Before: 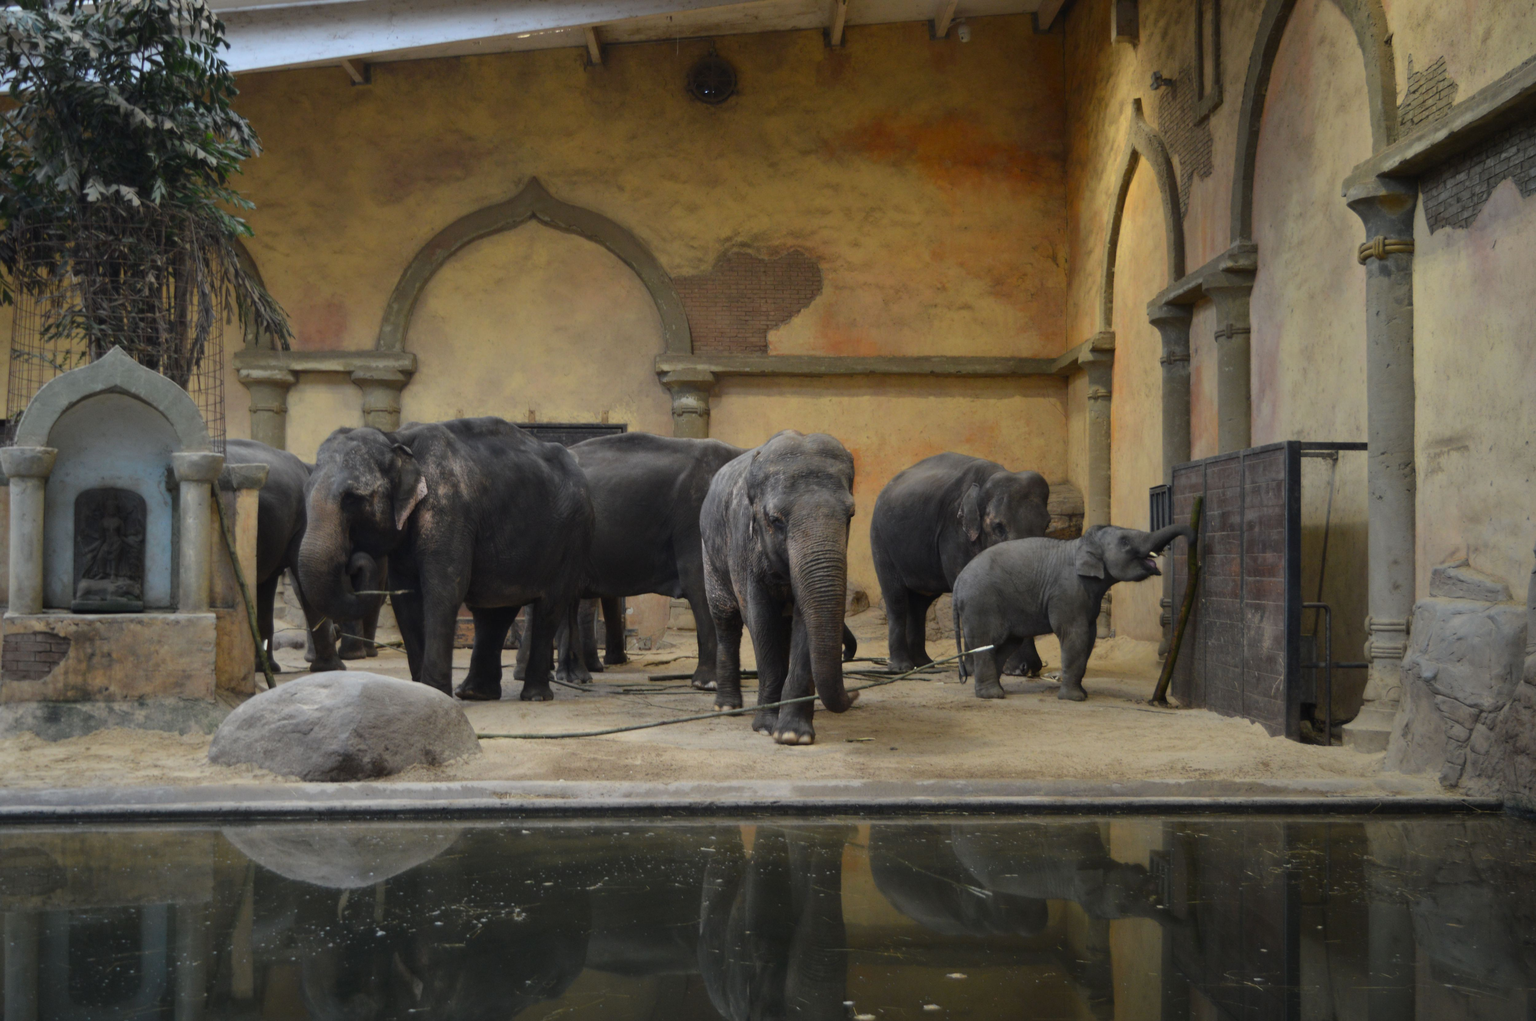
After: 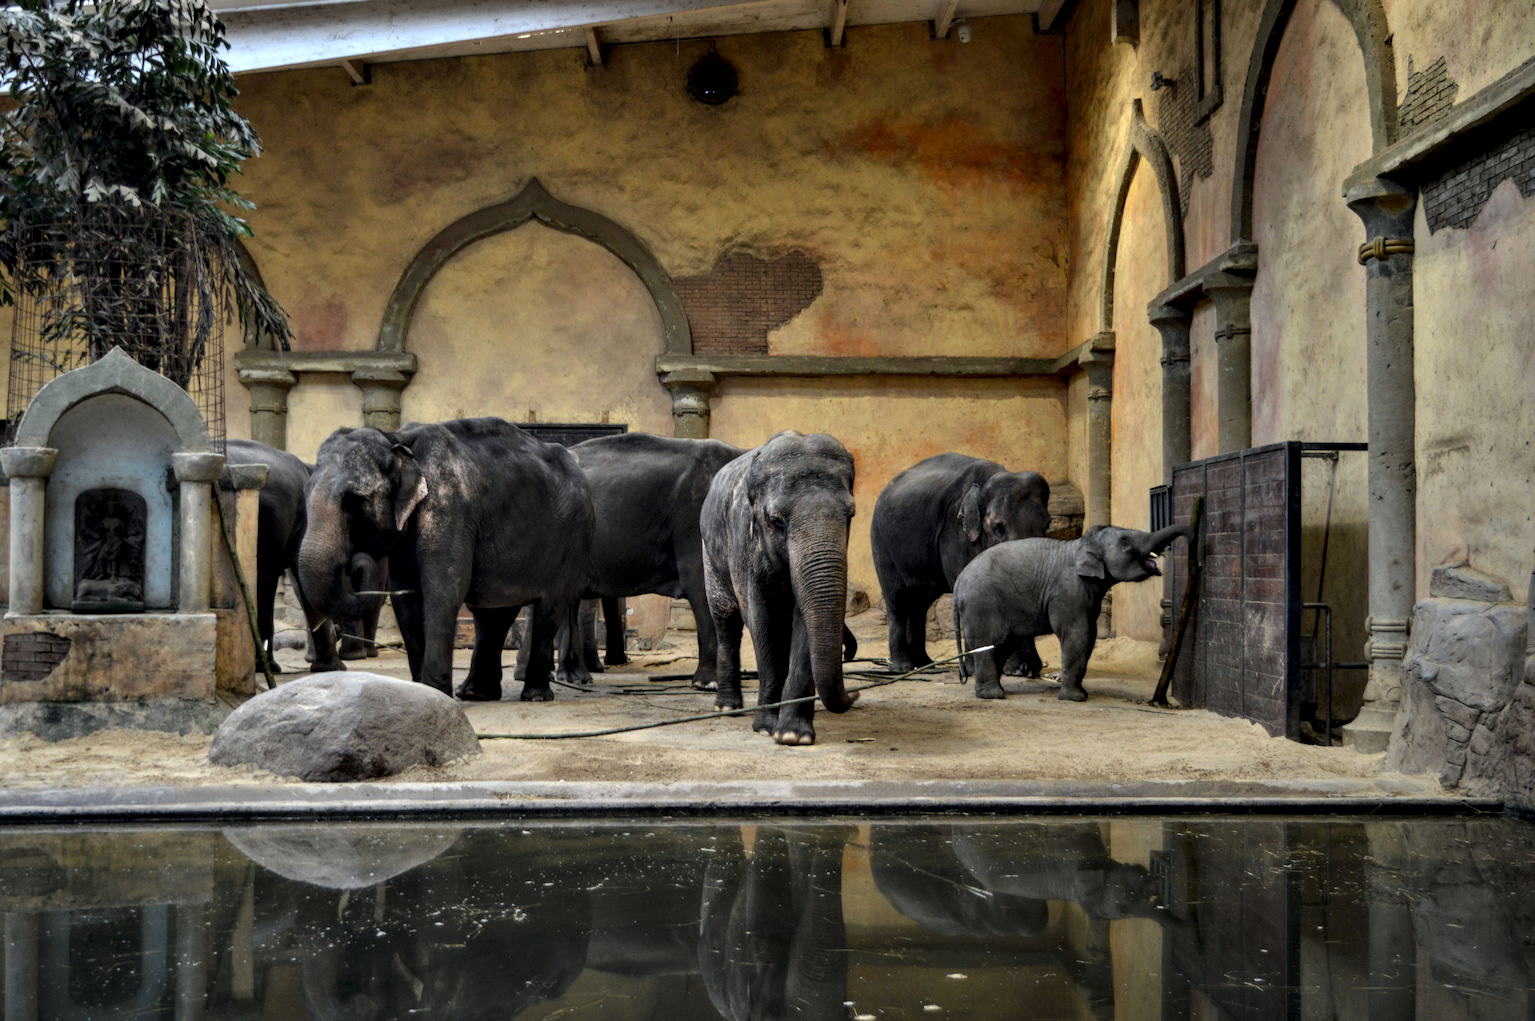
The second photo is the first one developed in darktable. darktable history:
local contrast: detail 130%
contrast equalizer: y [[0.6 ×6], [0.55 ×6], [0 ×6], [0 ×6], [0 ×6]]
